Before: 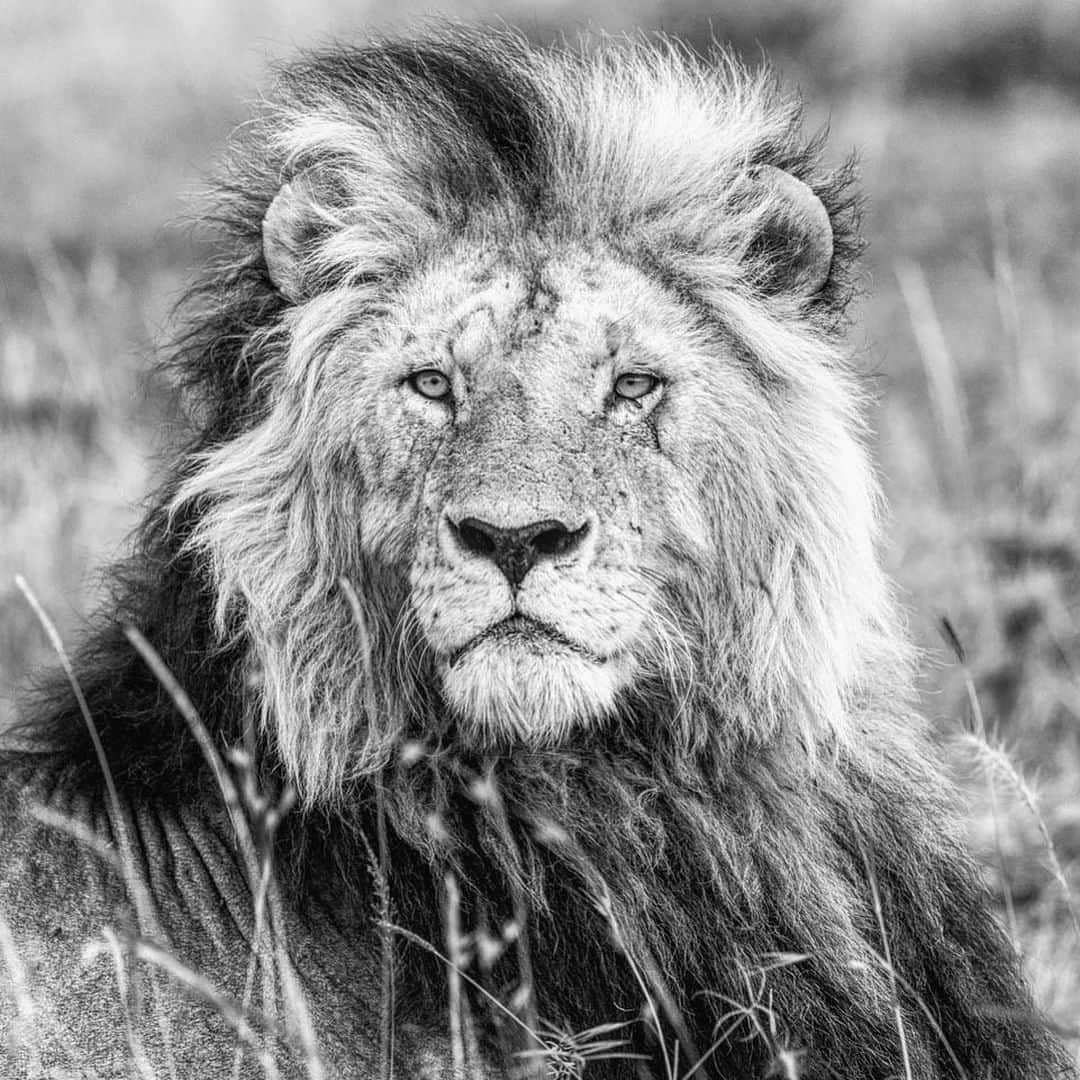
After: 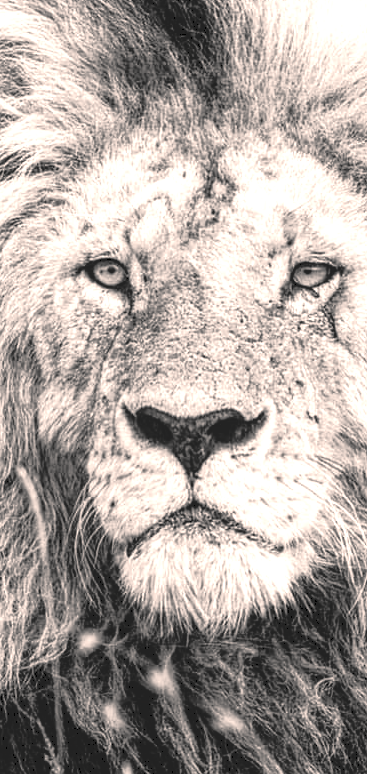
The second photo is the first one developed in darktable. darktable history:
color balance rgb: highlights gain › chroma 2.975%, highlights gain › hue 54.63°, perceptual saturation grading › global saturation 30.627%, perceptual brilliance grading › global brilliance 15.633%, perceptual brilliance grading › shadows -35.7%, global vibrance 9.722%
tone curve: curves: ch0 [(0, 0) (0.003, 0.132) (0.011, 0.13) (0.025, 0.134) (0.044, 0.138) (0.069, 0.154) (0.1, 0.17) (0.136, 0.198) (0.177, 0.25) (0.224, 0.308) (0.277, 0.371) (0.335, 0.432) (0.399, 0.491) (0.468, 0.55) (0.543, 0.612) (0.623, 0.679) (0.709, 0.766) (0.801, 0.842) (0.898, 0.912) (1, 1)], color space Lab, independent channels, preserve colors none
crop and rotate: left 29.924%, top 10.343%, right 36.037%, bottom 17.957%
